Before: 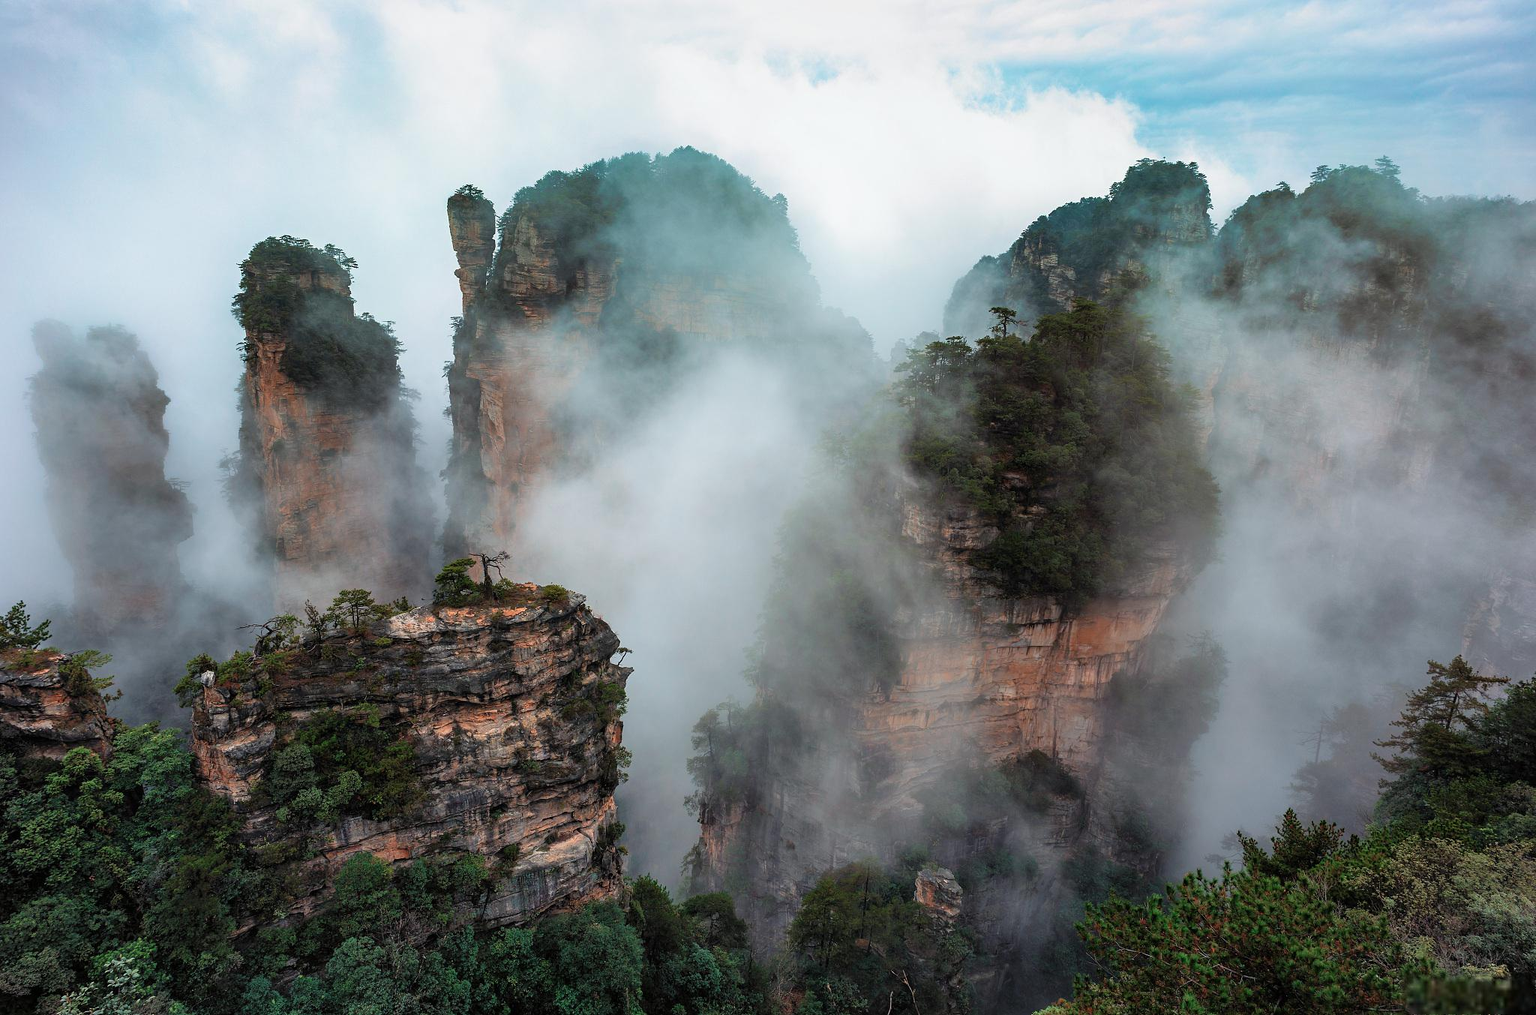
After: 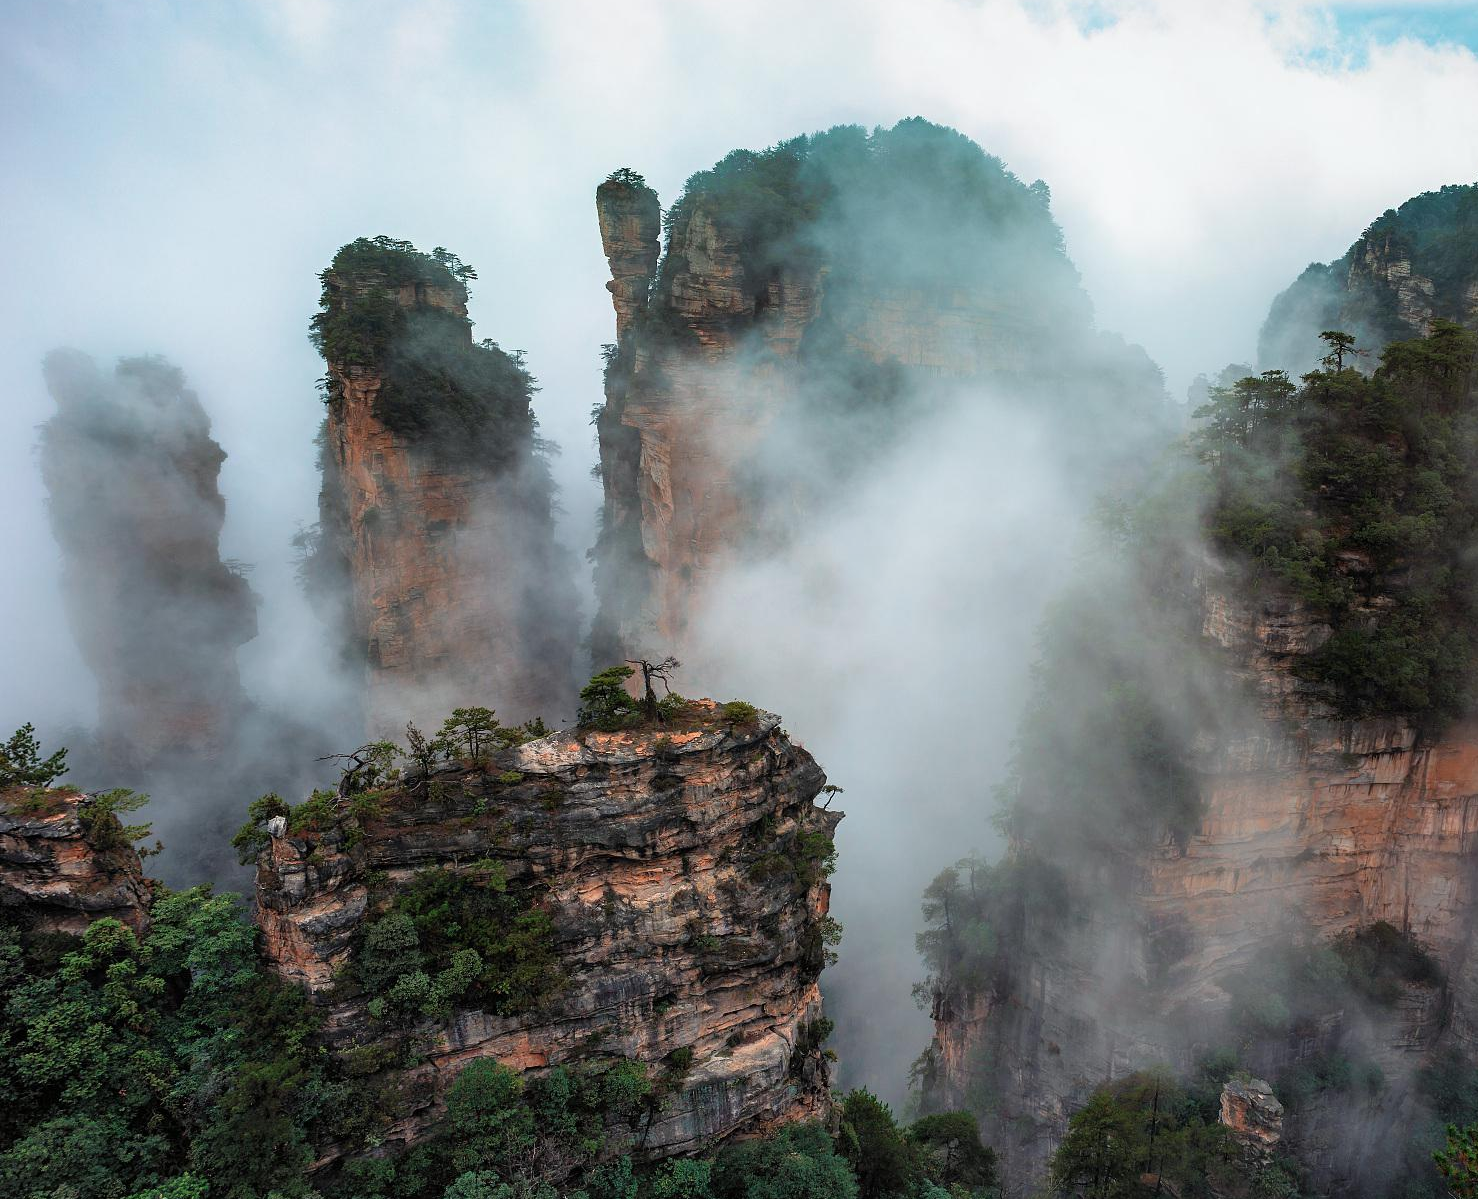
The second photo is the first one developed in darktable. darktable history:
tone equalizer: smoothing diameter 24.97%, edges refinement/feathering 6.18, preserve details guided filter
crop: top 5.79%, right 27.832%, bottom 5.585%
